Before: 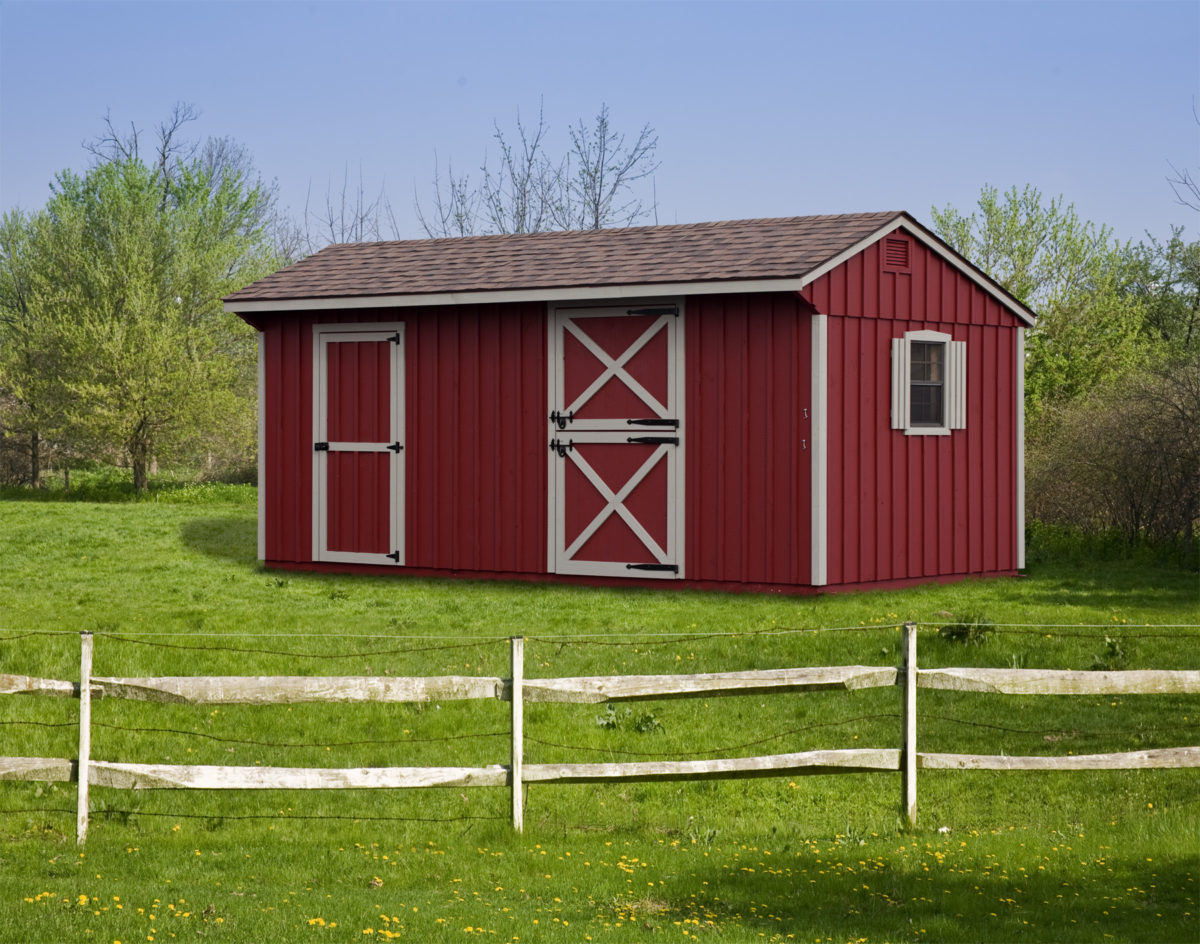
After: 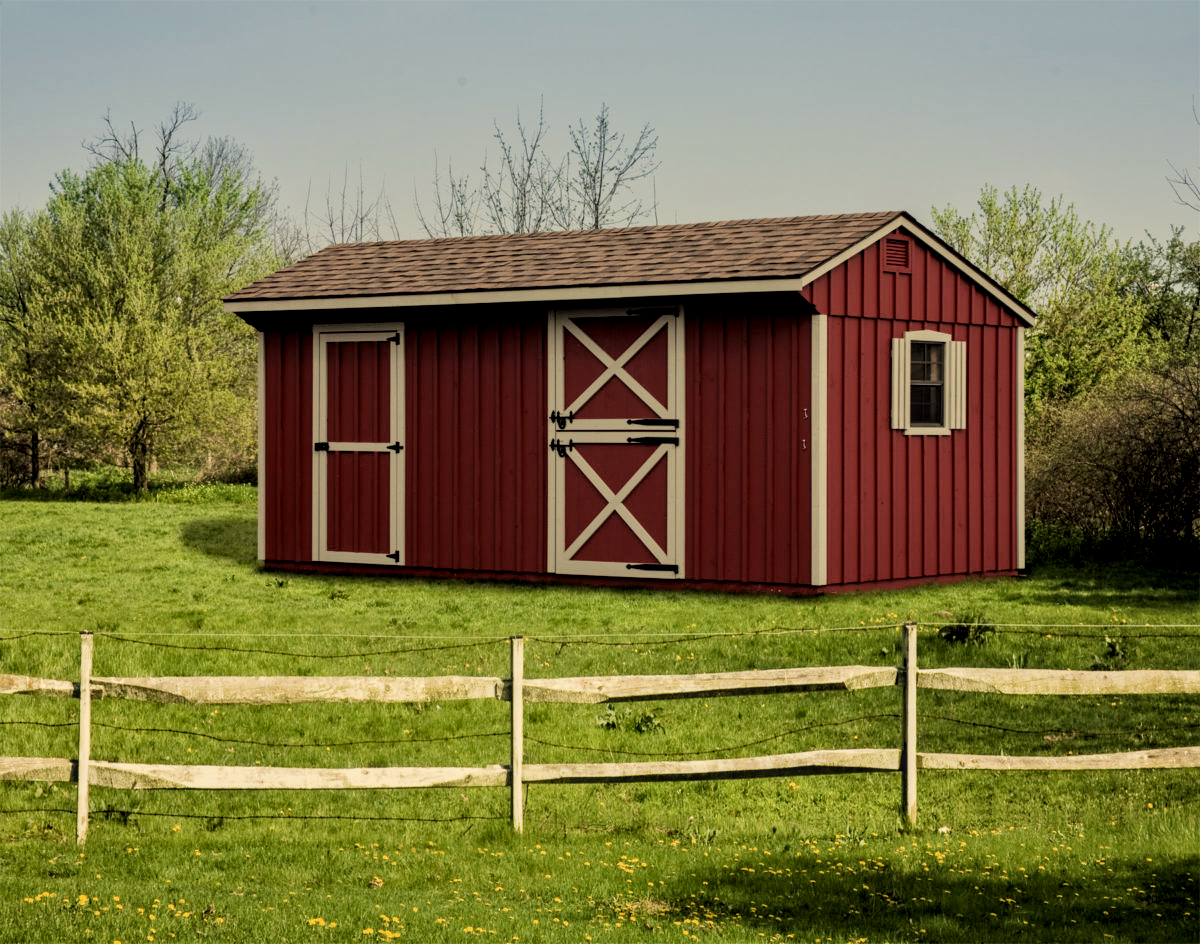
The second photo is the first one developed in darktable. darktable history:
white balance: red 1.08, blue 0.791
filmic rgb: black relative exposure -5 EV, hardness 2.88, contrast 1.3
local contrast: detail 130%
